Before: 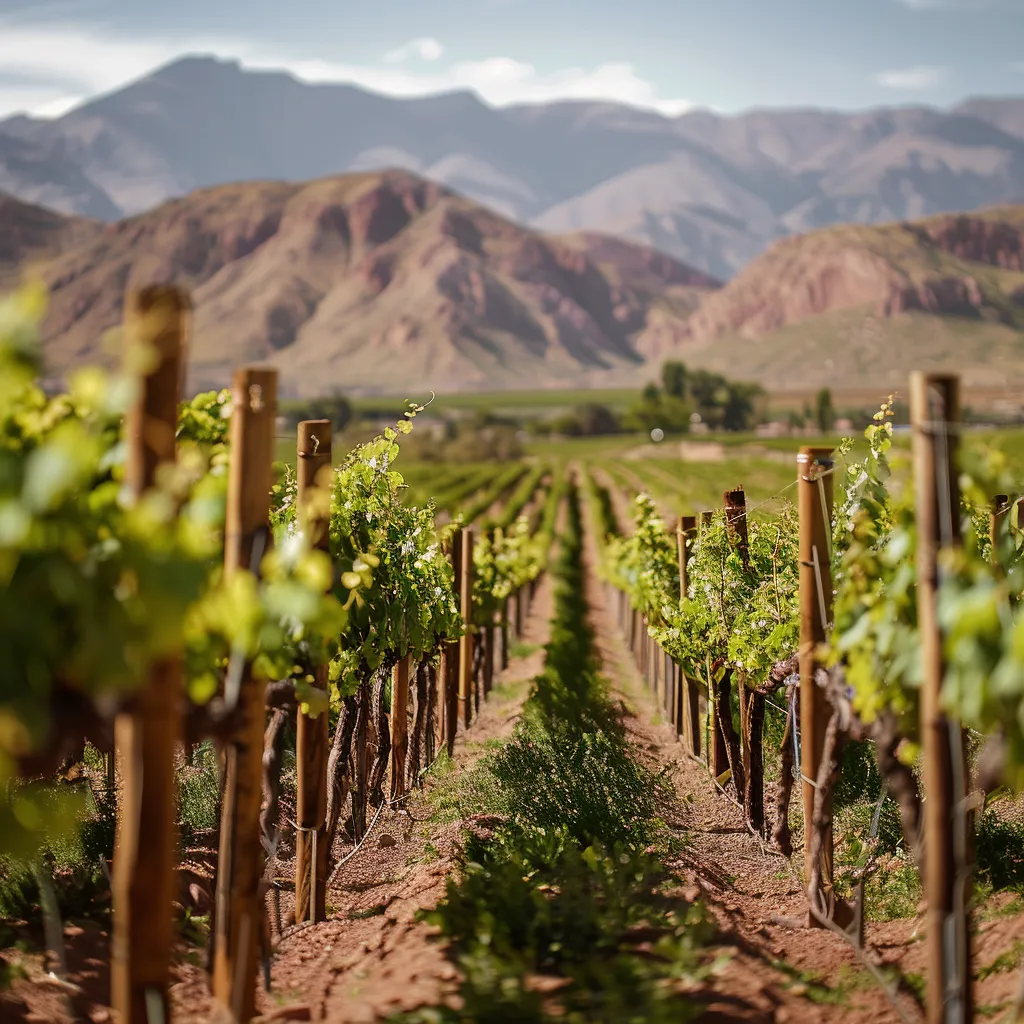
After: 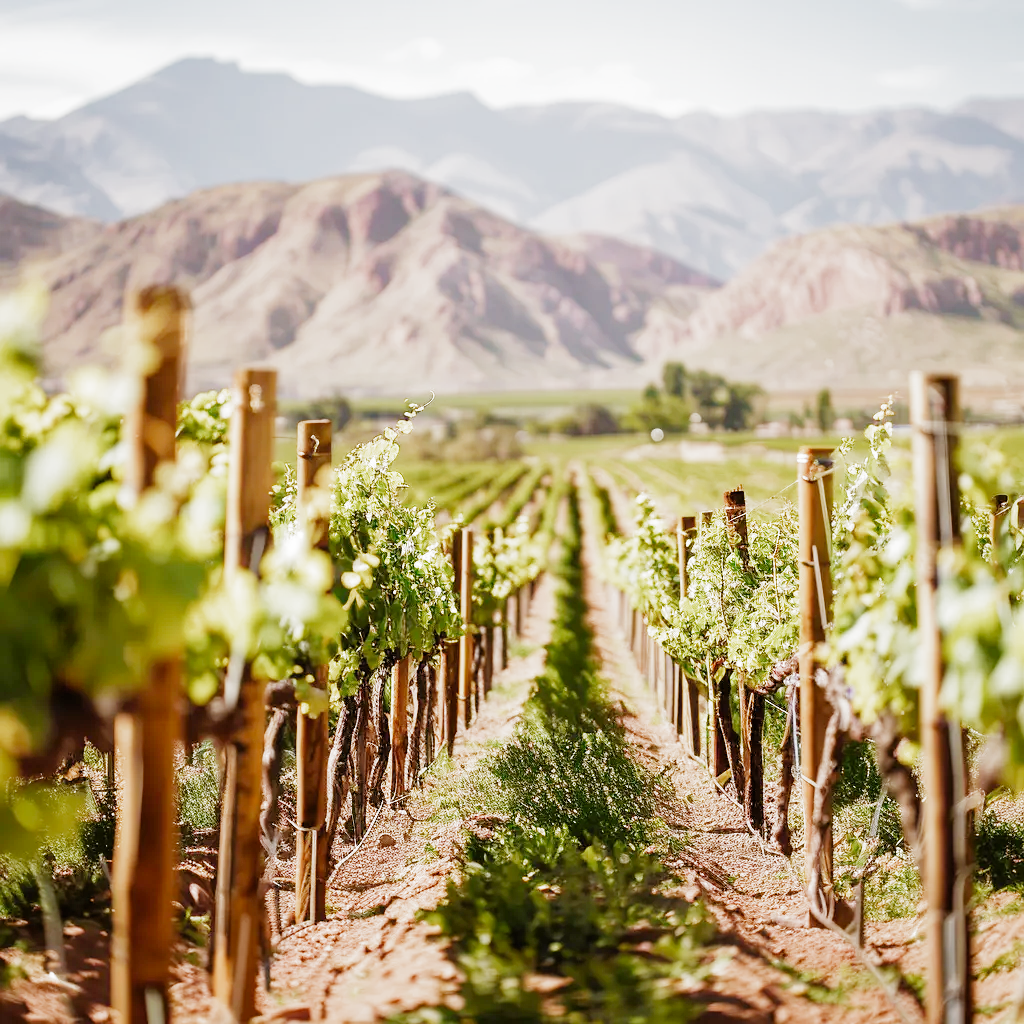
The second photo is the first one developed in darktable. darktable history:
exposure: black level correction 0, exposure 1.749 EV, compensate exposure bias true, compensate highlight preservation false
filmic rgb: black relative exposure -7.65 EV, white relative exposure 4.56 EV, threshold -0.297 EV, transition 3.19 EV, structure ↔ texture 99.92%, hardness 3.61, add noise in highlights 0.002, preserve chrominance no, color science v3 (2019), use custom middle-gray values true, contrast in highlights soft, enable highlight reconstruction true
